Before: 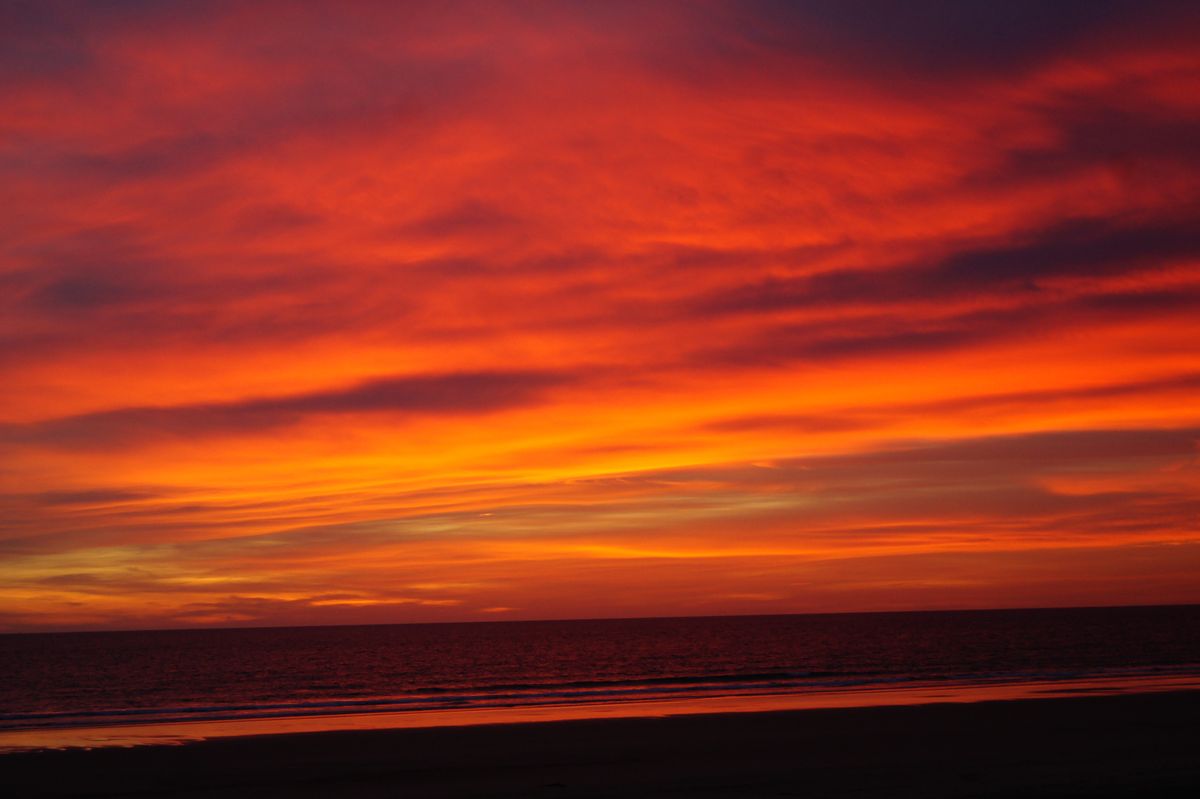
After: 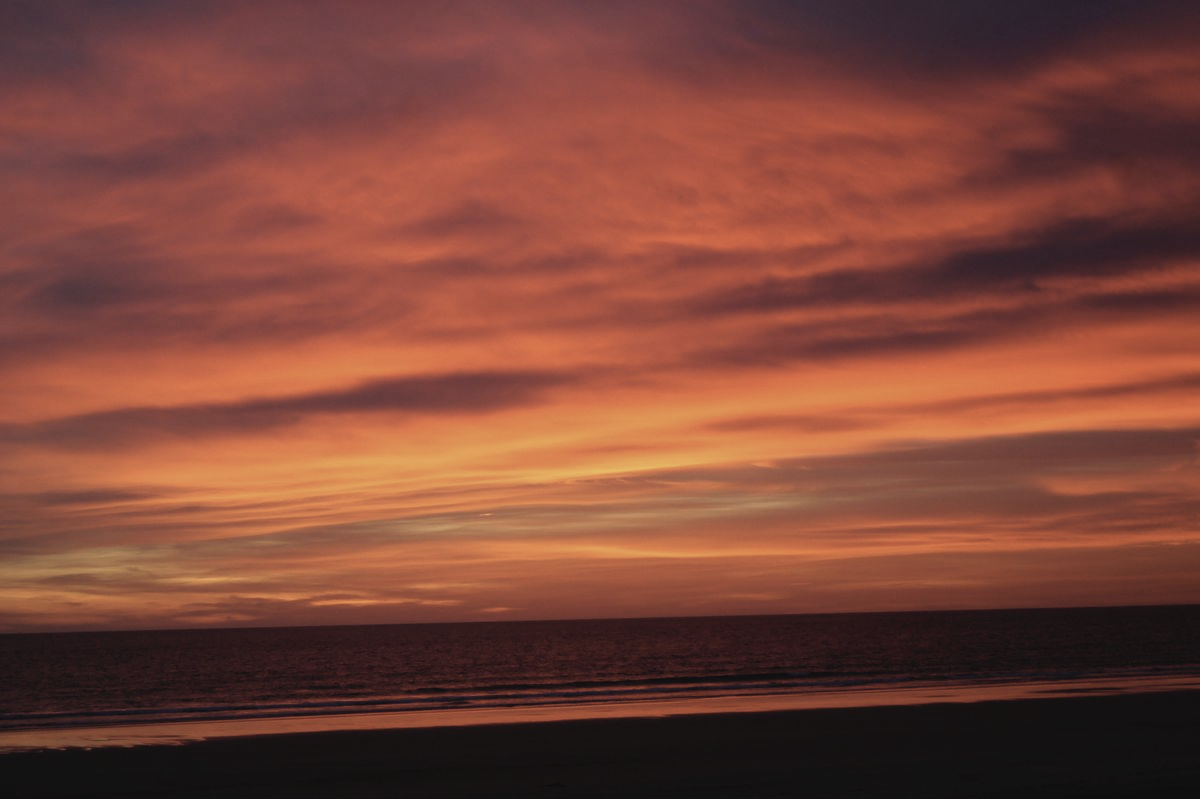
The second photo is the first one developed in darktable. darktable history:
contrast brightness saturation: contrast -0.058, saturation -0.413
